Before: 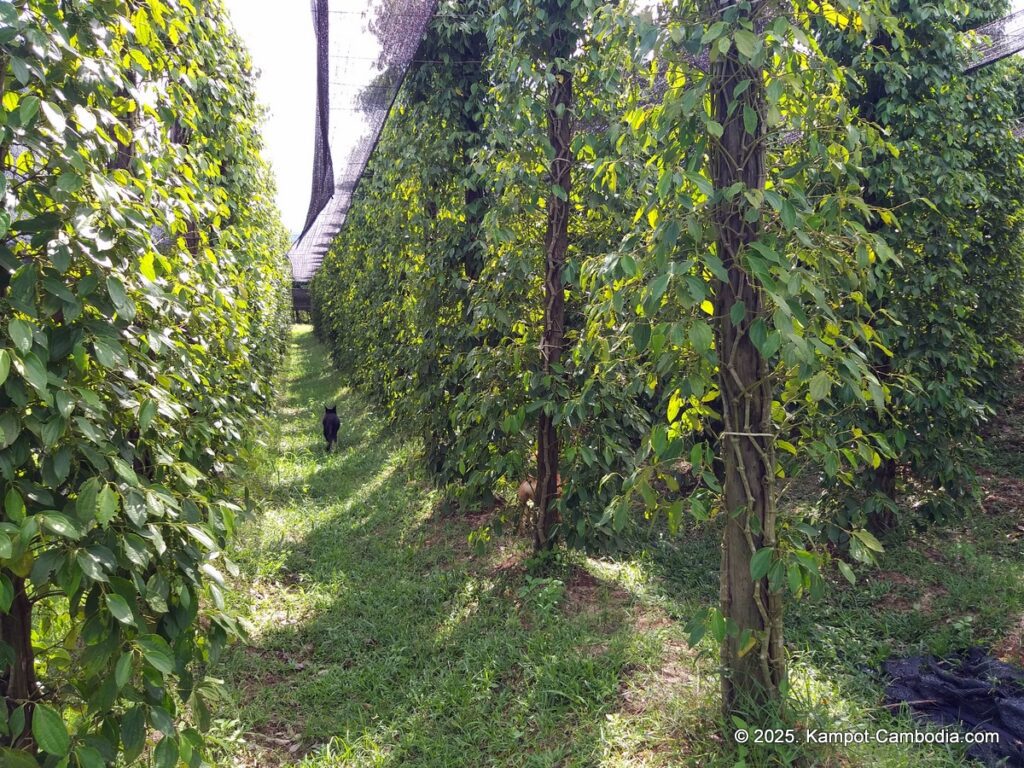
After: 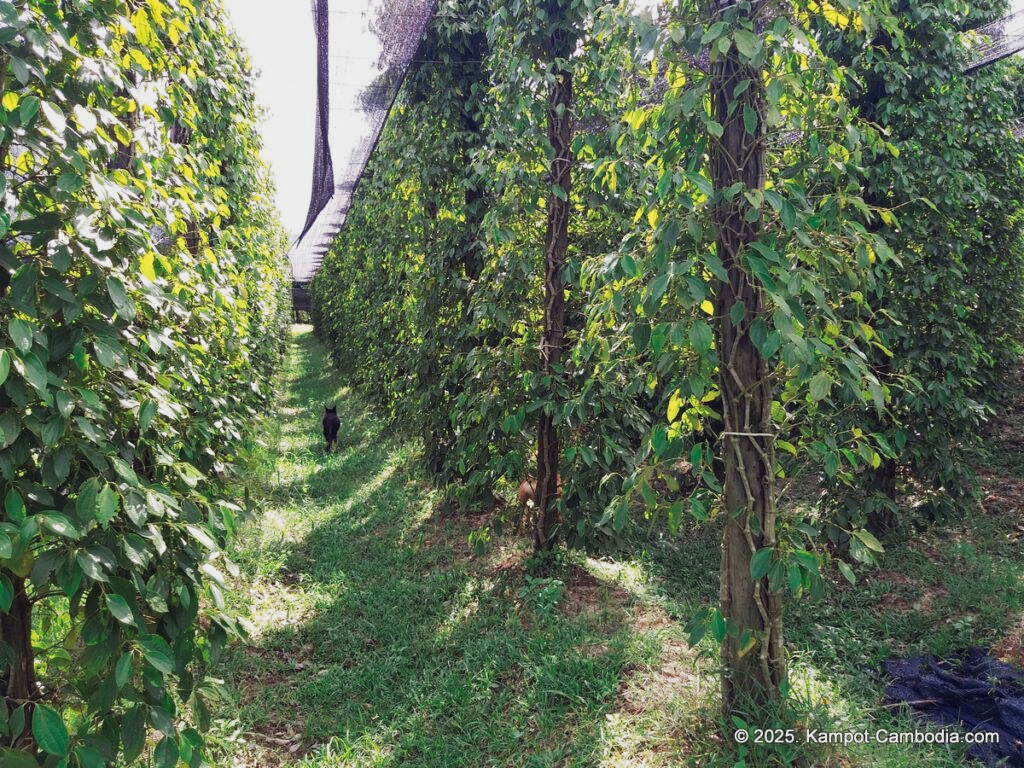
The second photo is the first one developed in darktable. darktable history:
exposure: exposure -0.046 EV, compensate highlight preservation false
tone curve: curves: ch0 [(0, 0.001) (0.139, 0.096) (0.311, 0.278) (0.495, 0.531) (0.718, 0.816) (0.841, 0.909) (1, 0.967)]; ch1 [(0, 0) (0.272, 0.249) (0.388, 0.385) (0.469, 0.456) (0.495, 0.497) (0.538, 0.554) (0.578, 0.605) (0.707, 0.778) (1, 1)]; ch2 [(0, 0) (0.125, 0.089) (0.353, 0.329) (0.443, 0.408) (0.502, 0.499) (0.557, 0.542) (0.608, 0.635) (1, 1)], preserve colors none
shadows and highlights: on, module defaults
color zones: curves: ch0 [(0, 0.5) (0.125, 0.4) (0.25, 0.5) (0.375, 0.4) (0.5, 0.4) (0.625, 0.35) (0.75, 0.35) (0.875, 0.5)]; ch1 [(0, 0.35) (0.125, 0.45) (0.25, 0.35) (0.375, 0.35) (0.5, 0.35) (0.625, 0.35) (0.75, 0.45) (0.875, 0.35)]; ch2 [(0, 0.6) (0.125, 0.5) (0.25, 0.5) (0.375, 0.6) (0.5, 0.6) (0.625, 0.5) (0.75, 0.5) (0.875, 0.5)]
